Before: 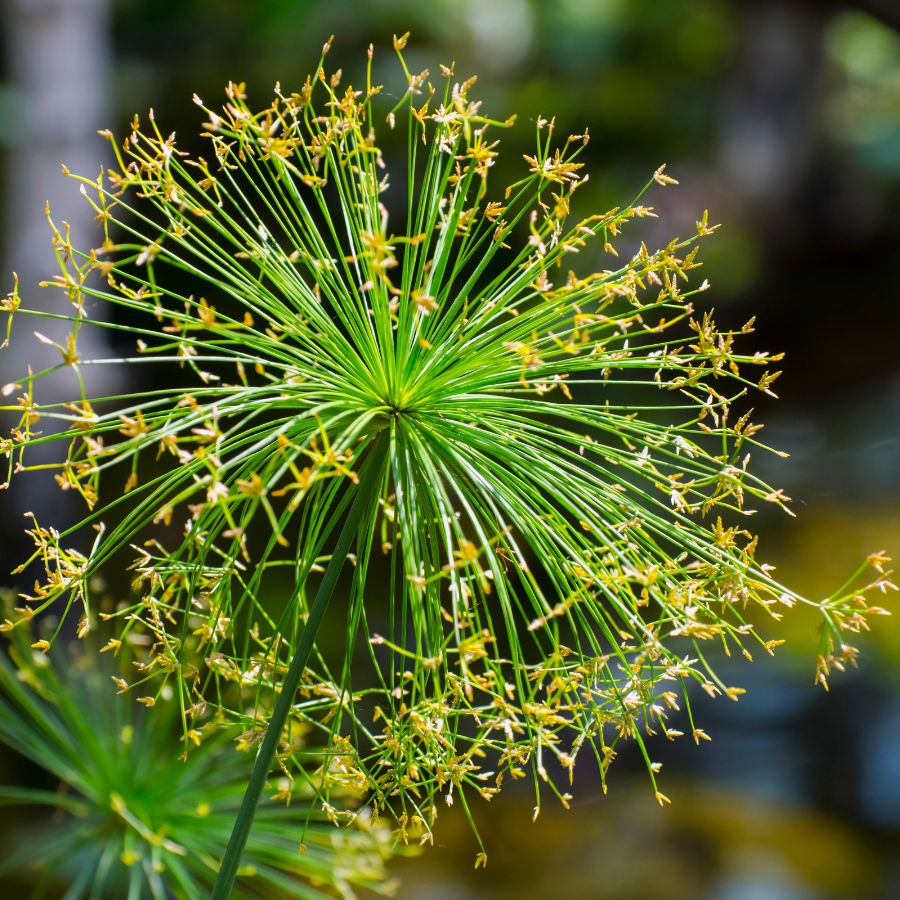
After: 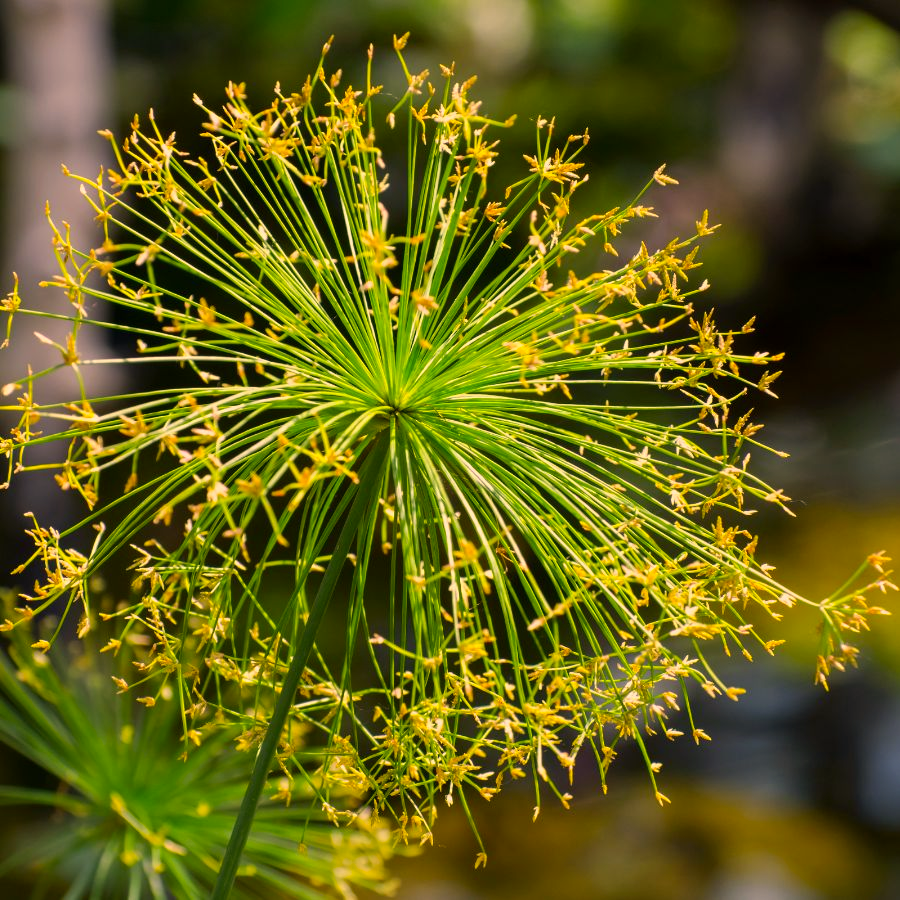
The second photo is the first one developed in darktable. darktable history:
color correction: highlights a* 14.88, highlights b* 31.71
